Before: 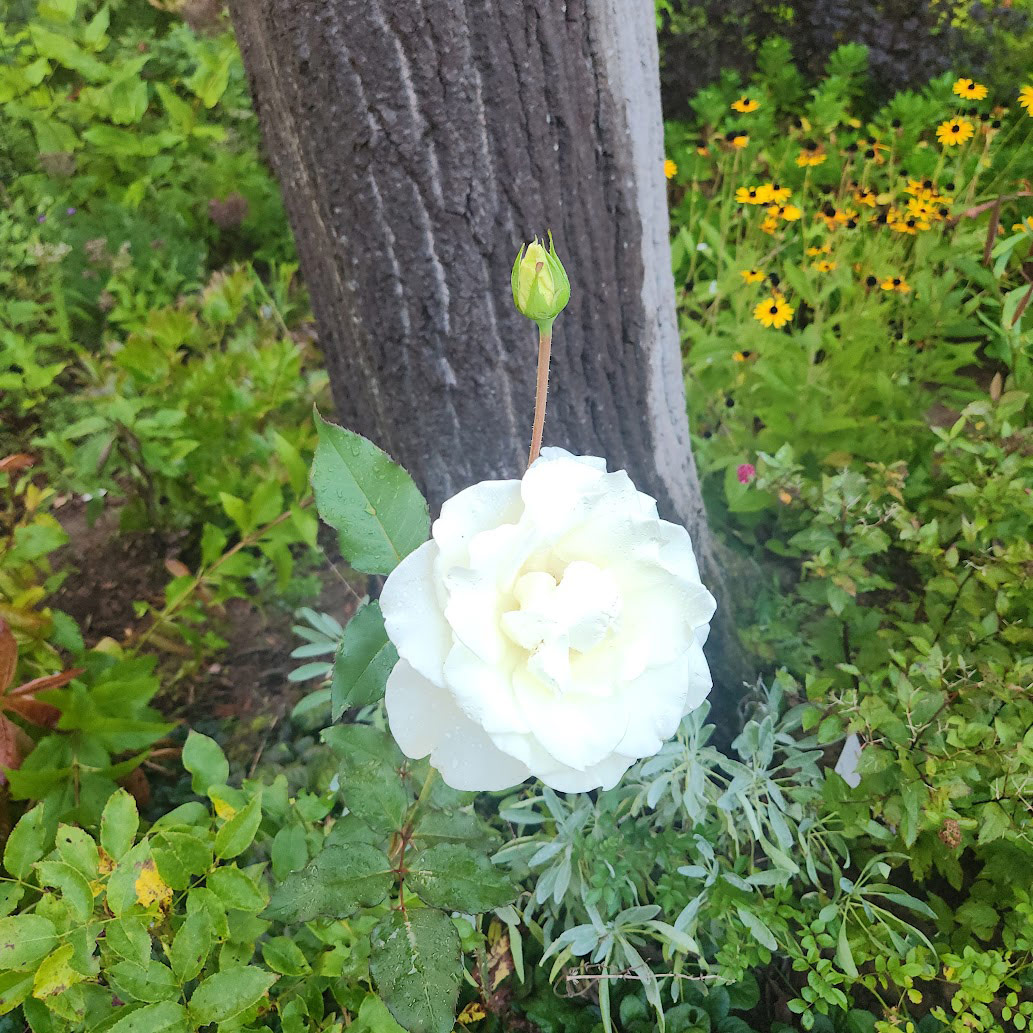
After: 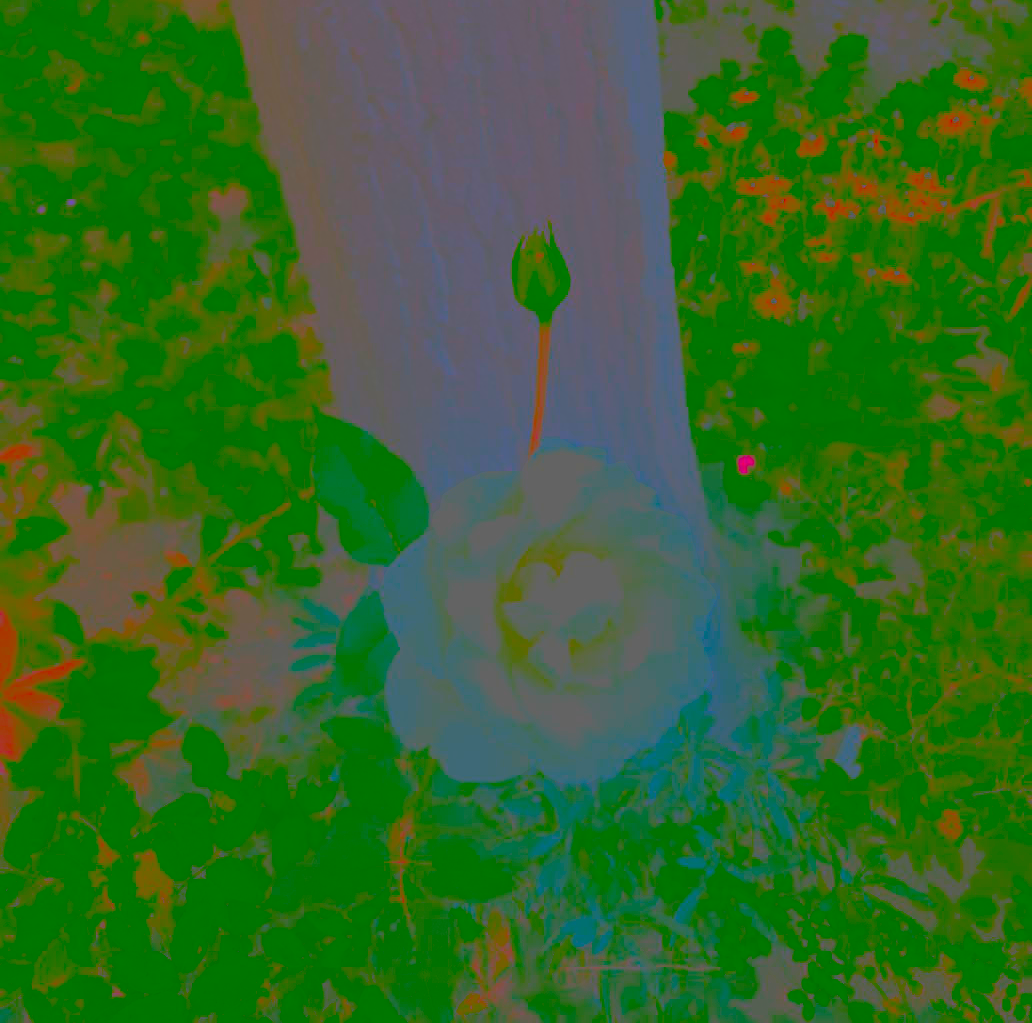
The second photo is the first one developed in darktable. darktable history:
tone equalizer: -8 EV -0.433 EV, -7 EV -0.391 EV, -6 EV -0.344 EV, -5 EV -0.257 EV, -3 EV 0.188 EV, -2 EV 0.317 EV, -1 EV 0.368 EV, +0 EV 0.392 EV, edges refinement/feathering 500, mask exposure compensation -1.57 EV, preserve details no
crop: top 0.91%, right 0.017%
exposure: black level correction 0, exposure 0.699 EV, compensate exposure bias true, compensate highlight preservation false
contrast brightness saturation: contrast -0.977, brightness -0.172, saturation 0.741
shadows and highlights: shadows 36.16, highlights -27.55, soften with gaussian
